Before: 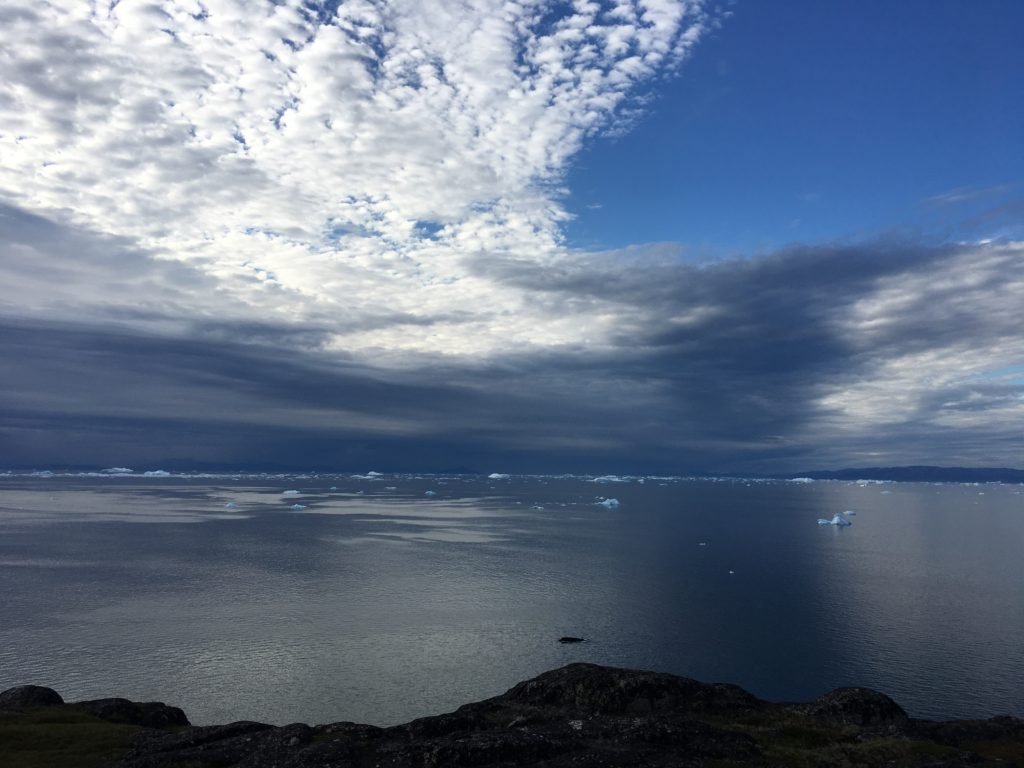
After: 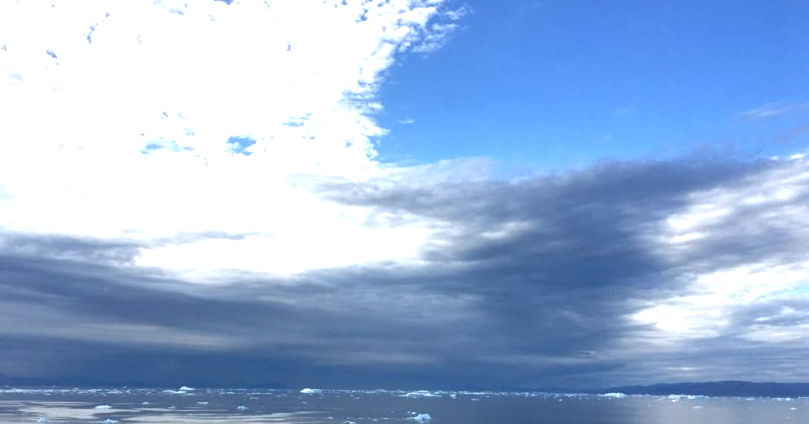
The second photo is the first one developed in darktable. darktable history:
crop: left 18.4%, top 11.105%, right 2.525%, bottom 33.581%
exposure: exposure 1.258 EV, compensate highlight preservation false
